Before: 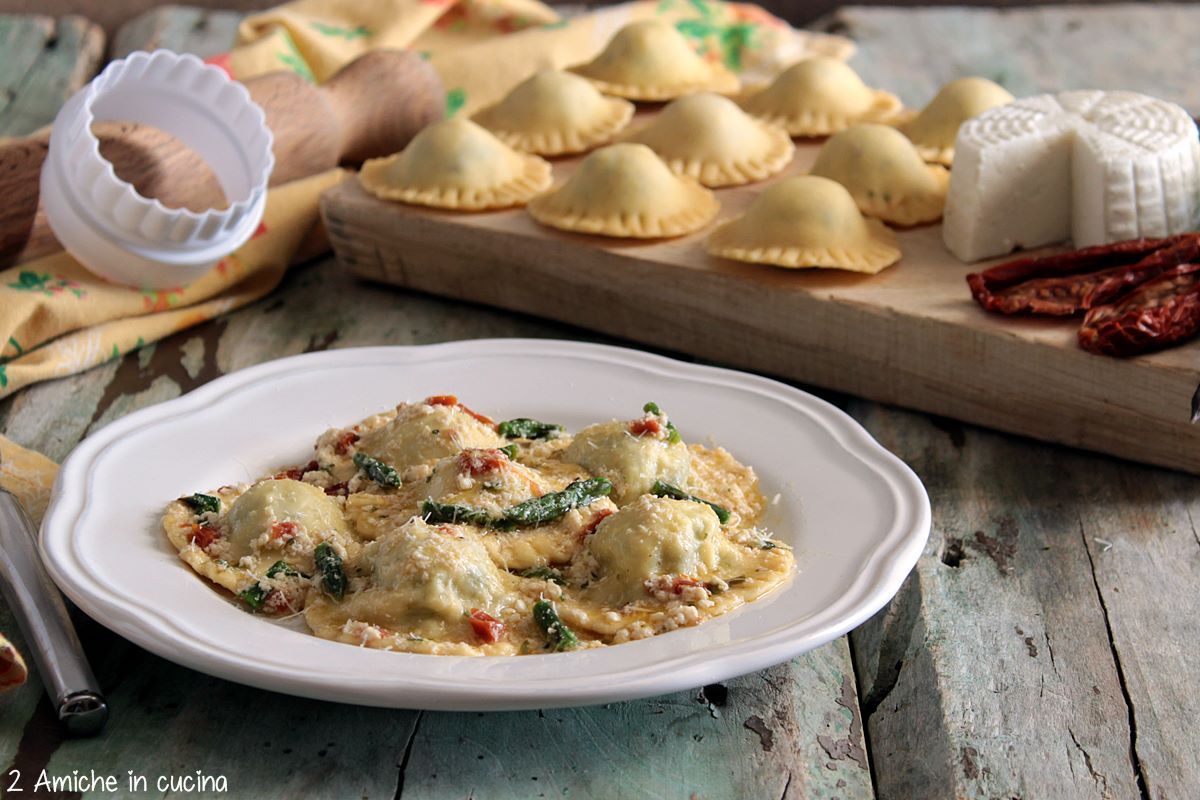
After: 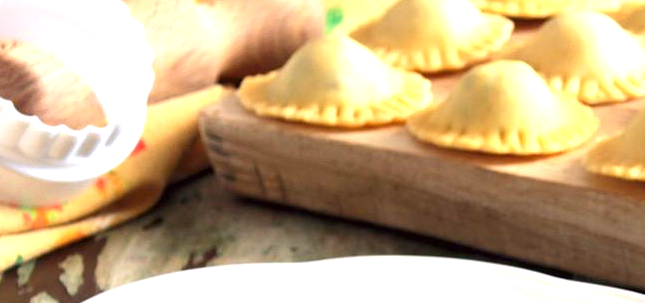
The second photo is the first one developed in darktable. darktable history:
crop: left 10.086%, top 10.496%, right 36.114%, bottom 51.584%
exposure: black level correction 0, exposure 1.389 EV, compensate highlight preservation false
color balance rgb: perceptual saturation grading › global saturation 0.987%, global vibrance 14.49%
color correction: highlights a* -1.03, highlights b* 4.57, shadows a* 3.68
